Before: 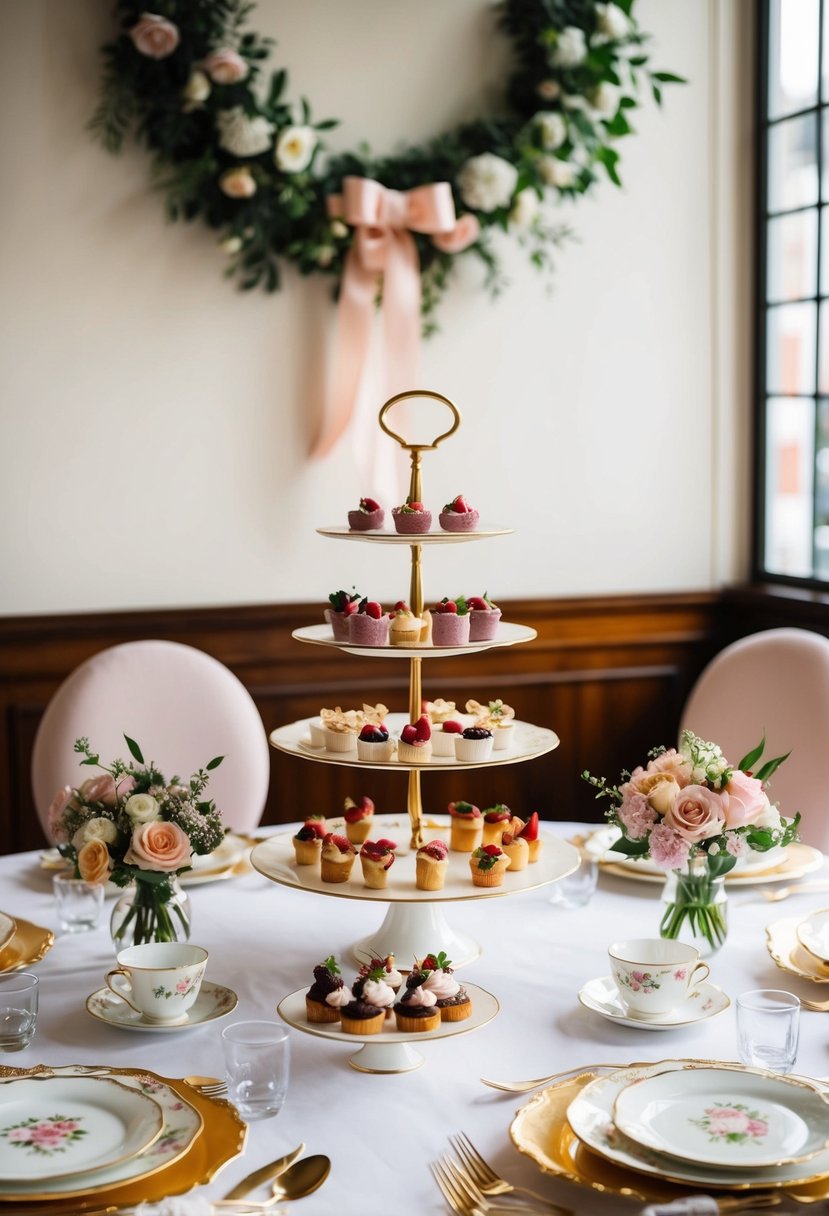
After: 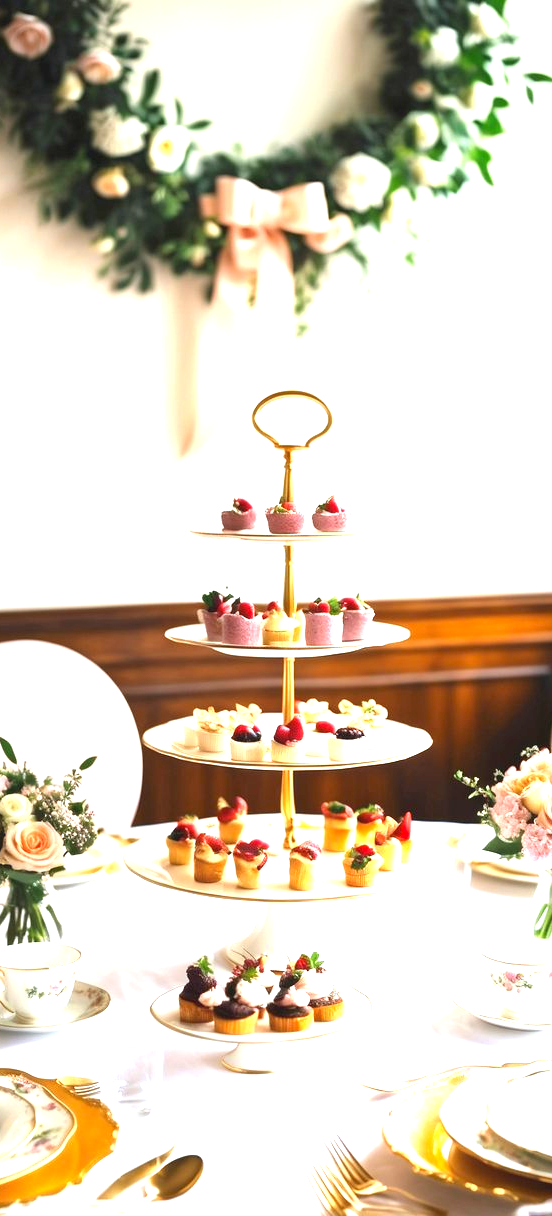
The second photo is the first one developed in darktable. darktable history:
crop: left 15.419%, right 17.914%
exposure: black level correction 0, exposure 1.9 EV, compensate highlight preservation false
contrast brightness saturation: contrast -0.11
